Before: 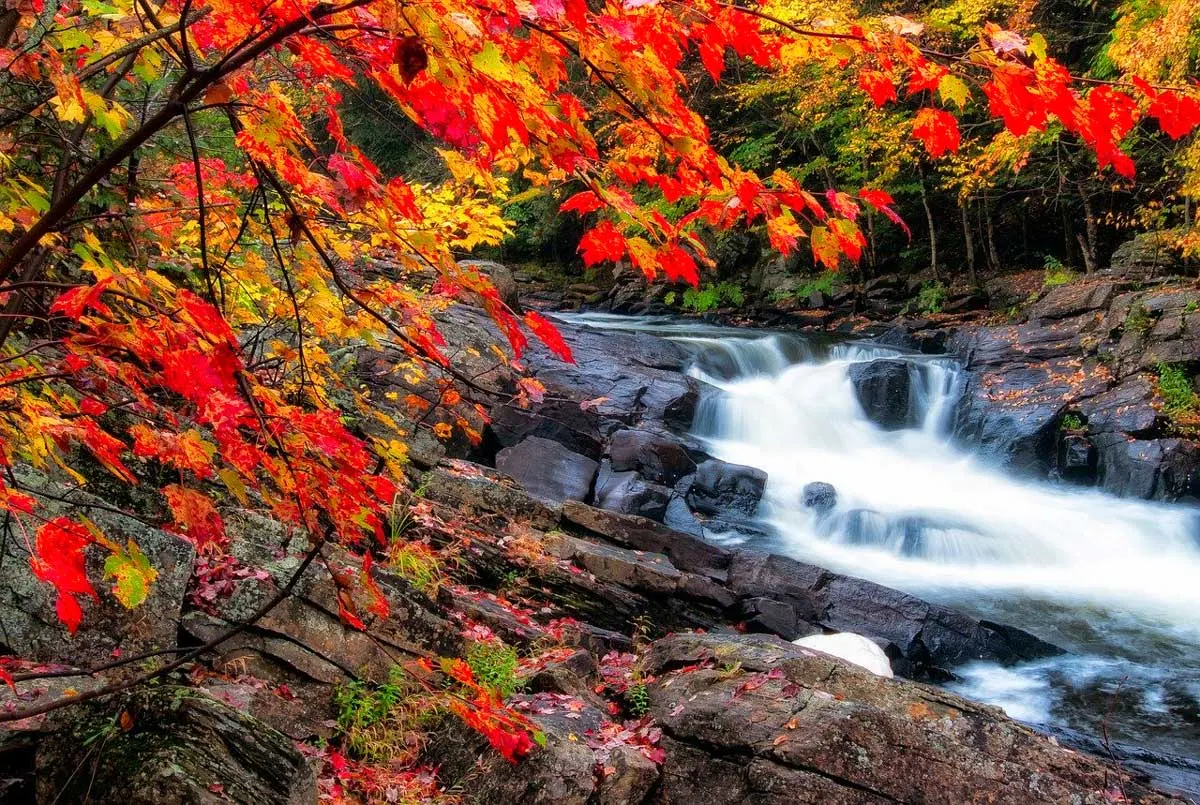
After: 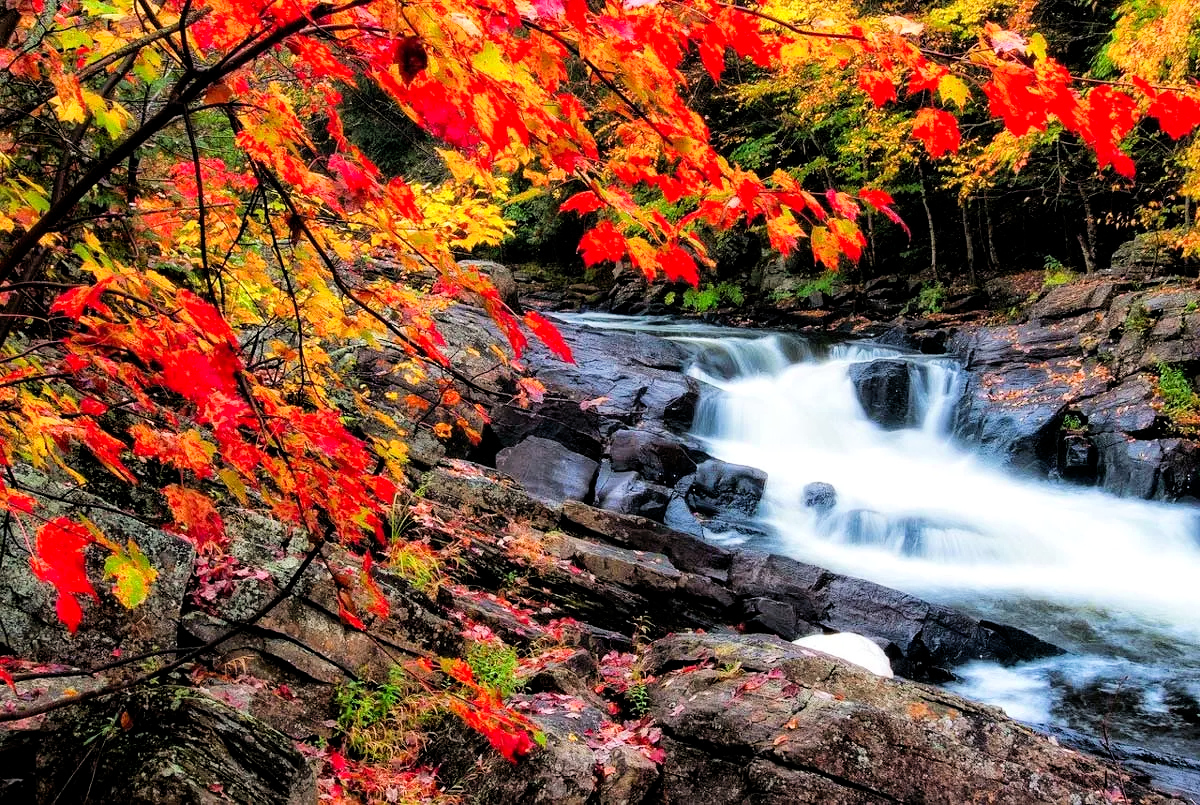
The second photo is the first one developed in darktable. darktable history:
filmic rgb: middle gray luminance 29.26%, black relative exposure -10.32 EV, white relative exposure 5.48 EV, target black luminance 0%, hardness 3.97, latitude 2.04%, contrast 1.128, highlights saturation mix 5.62%, shadows ↔ highlights balance 15.03%
levels: white 90.72%, levels [0, 0.43, 0.859]
